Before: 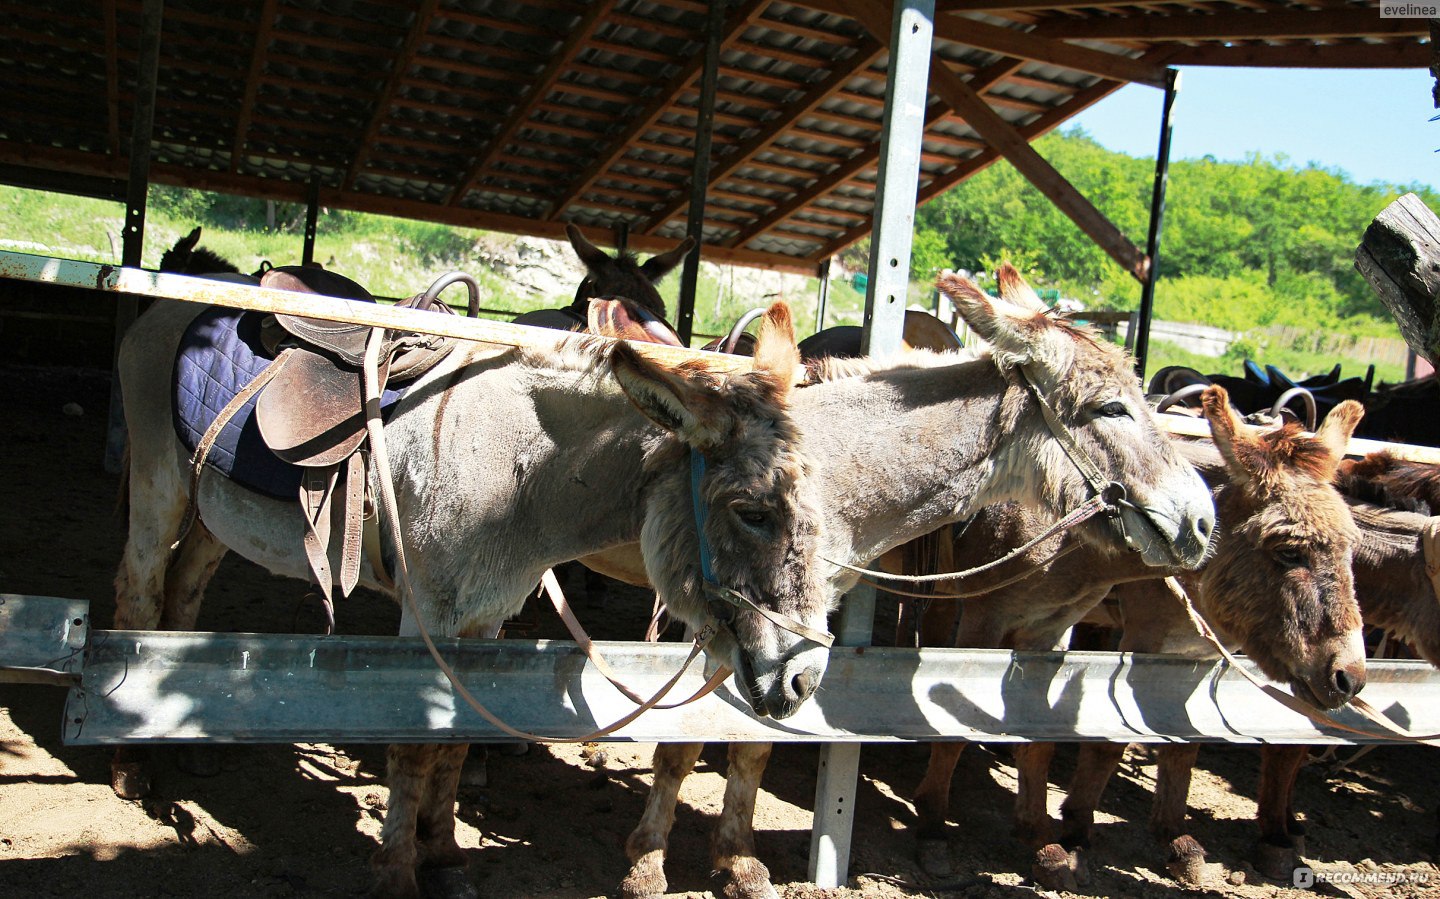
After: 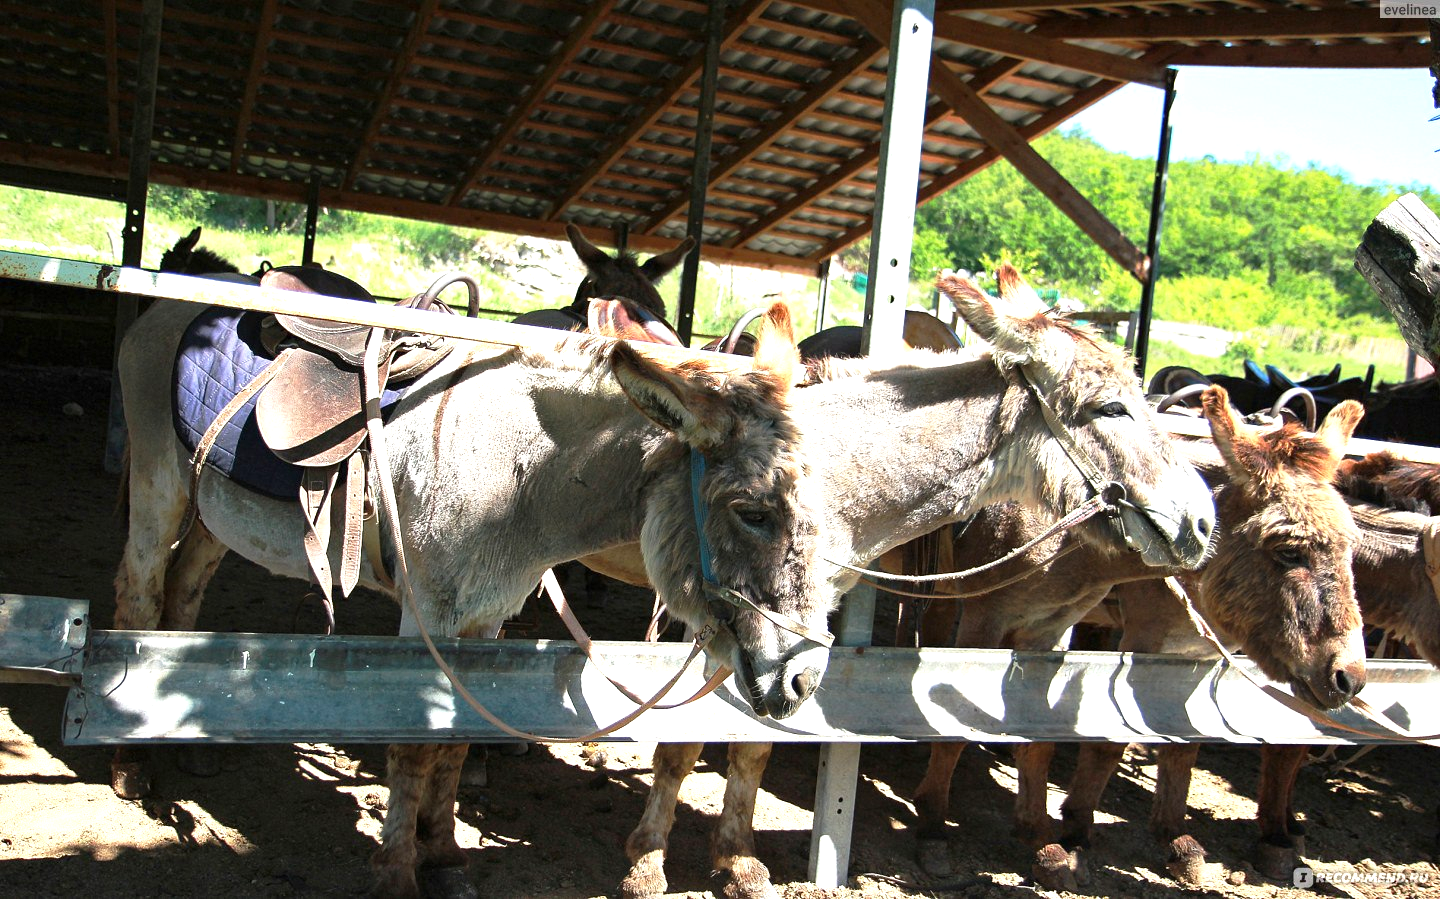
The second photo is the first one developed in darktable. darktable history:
exposure: exposure 0.653 EV, compensate highlight preservation false
